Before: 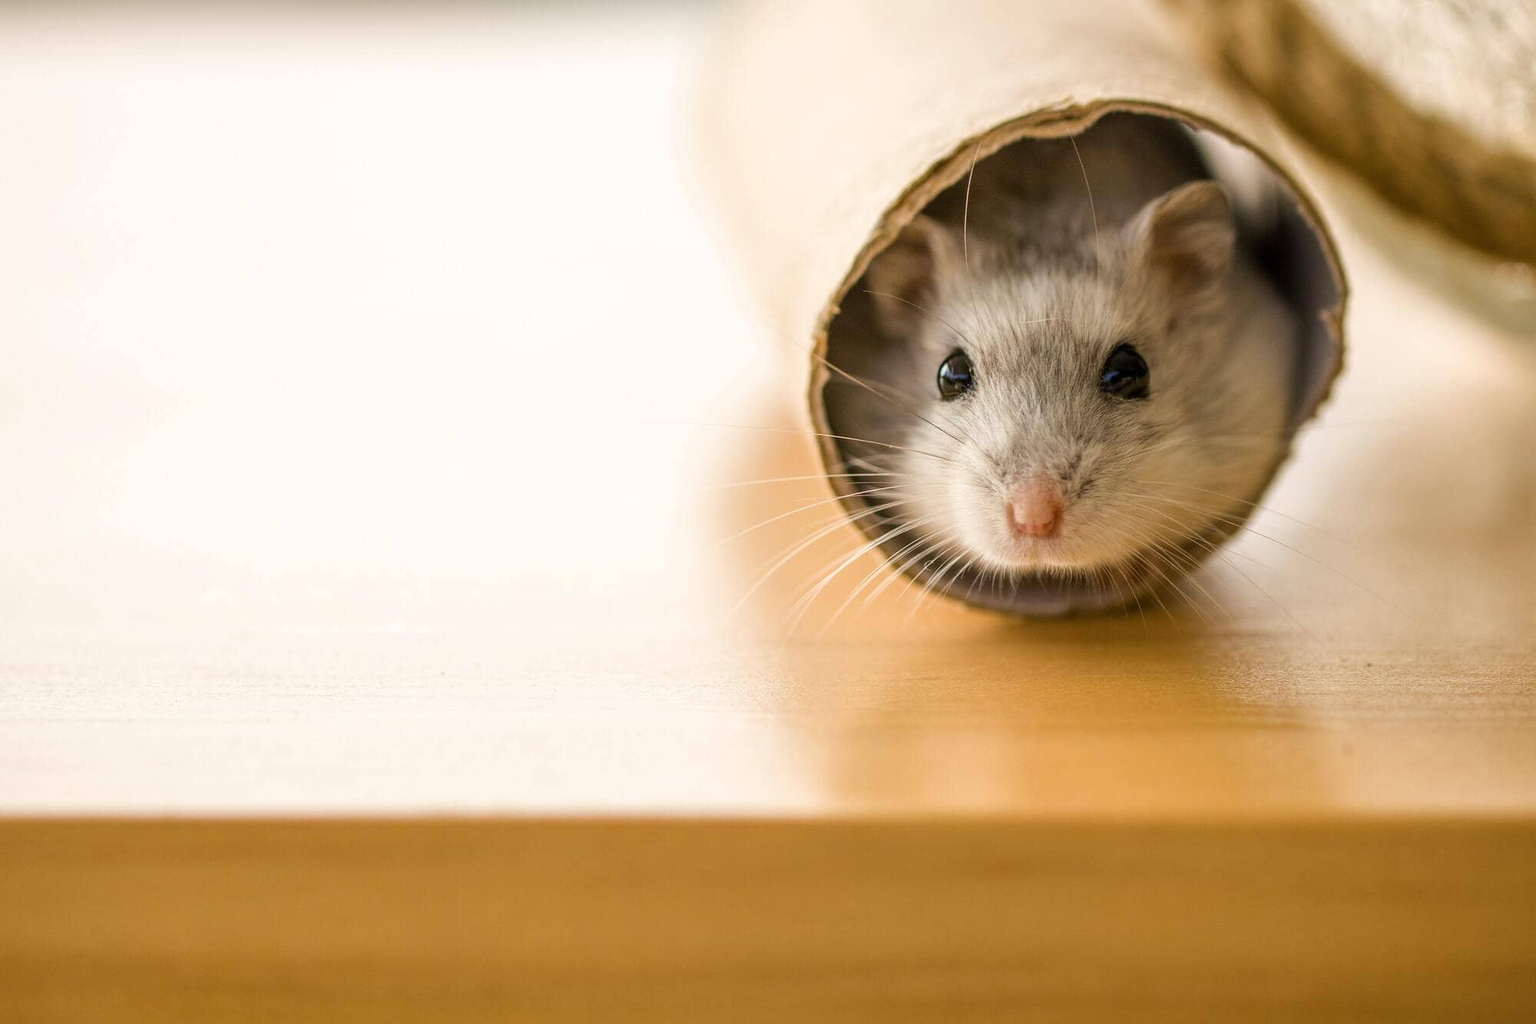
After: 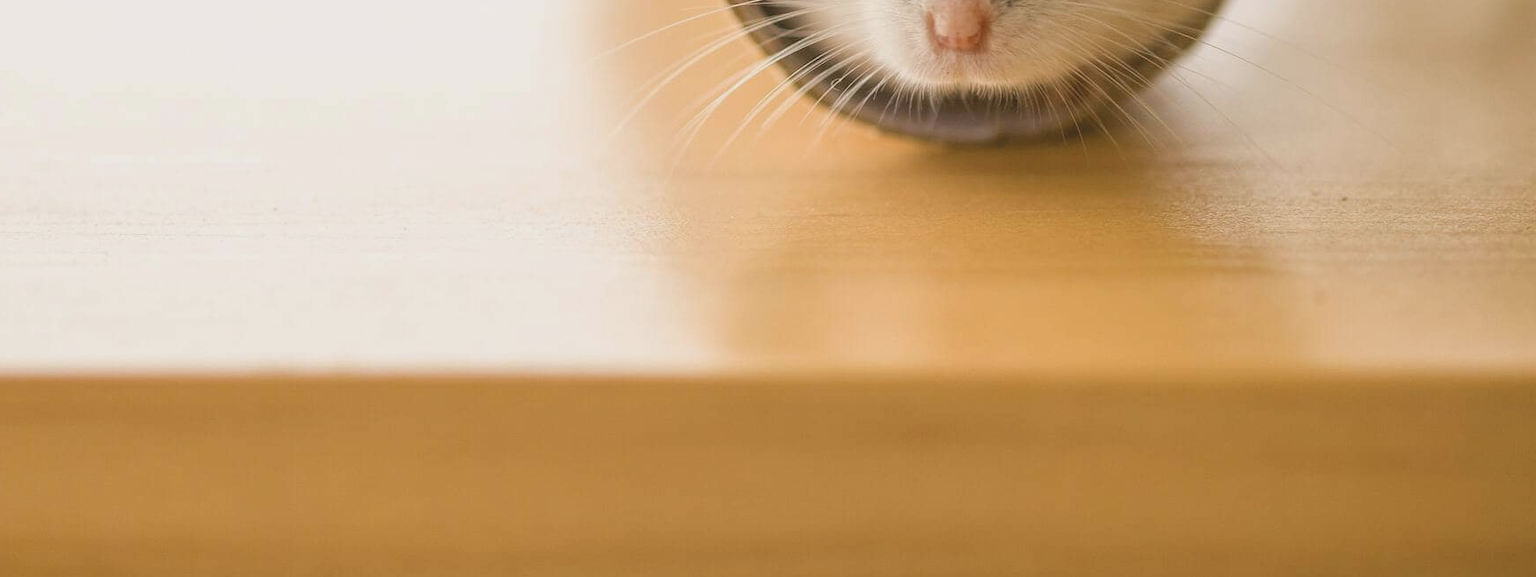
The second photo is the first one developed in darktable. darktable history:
crop and rotate: left 13.306%, top 48.129%, bottom 2.928%
contrast brightness saturation: contrast -0.15, brightness 0.05, saturation -0.12
